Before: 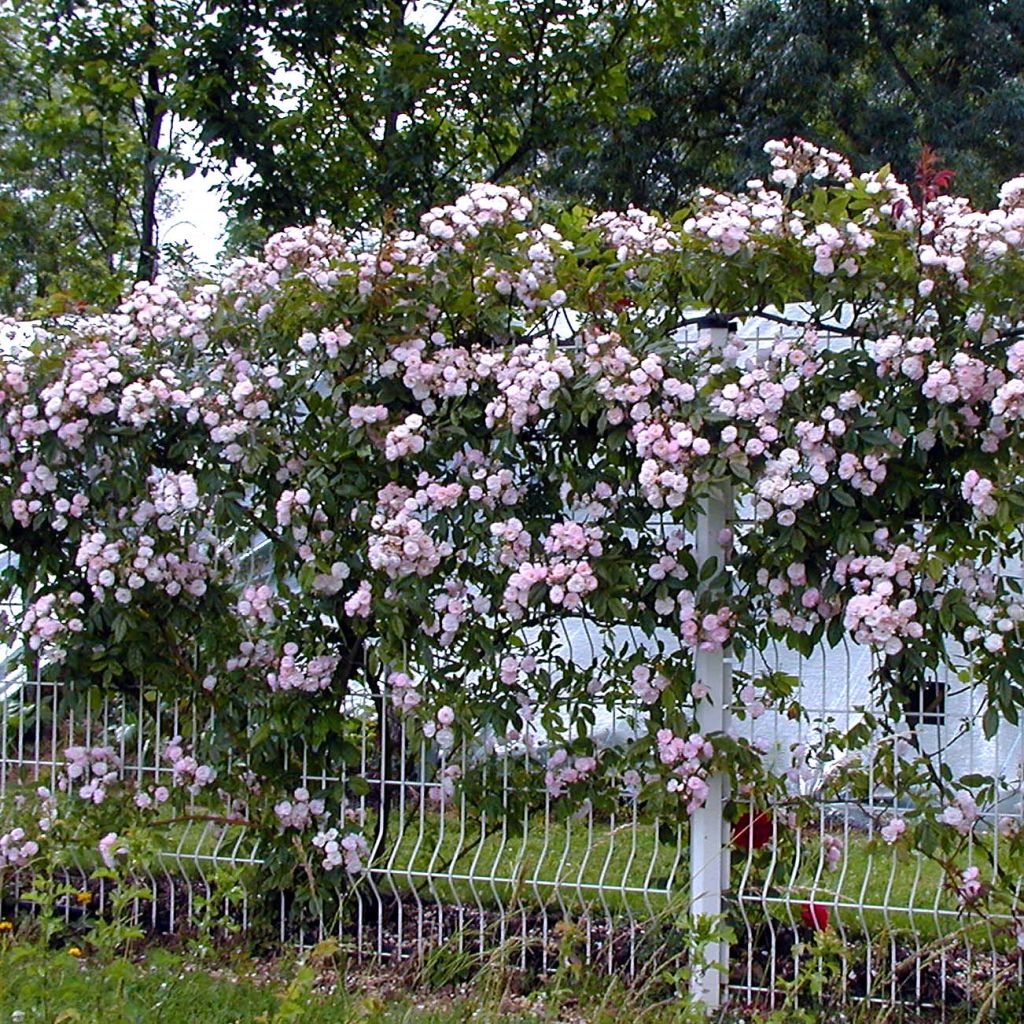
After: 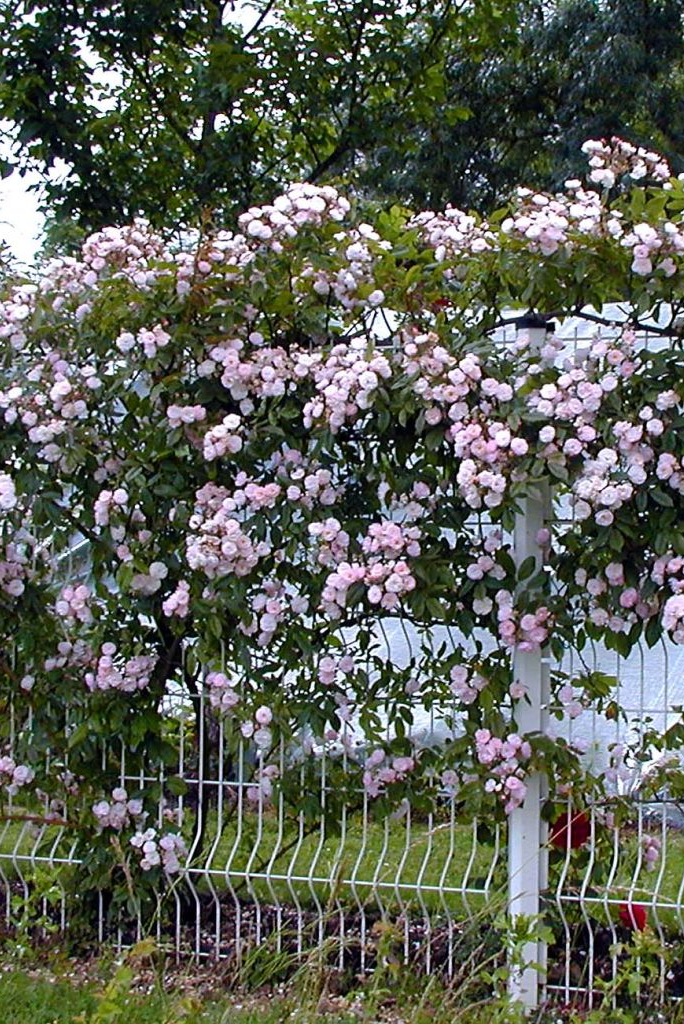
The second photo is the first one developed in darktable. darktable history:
crop and rotate: left 17.775%, right 15.334%
